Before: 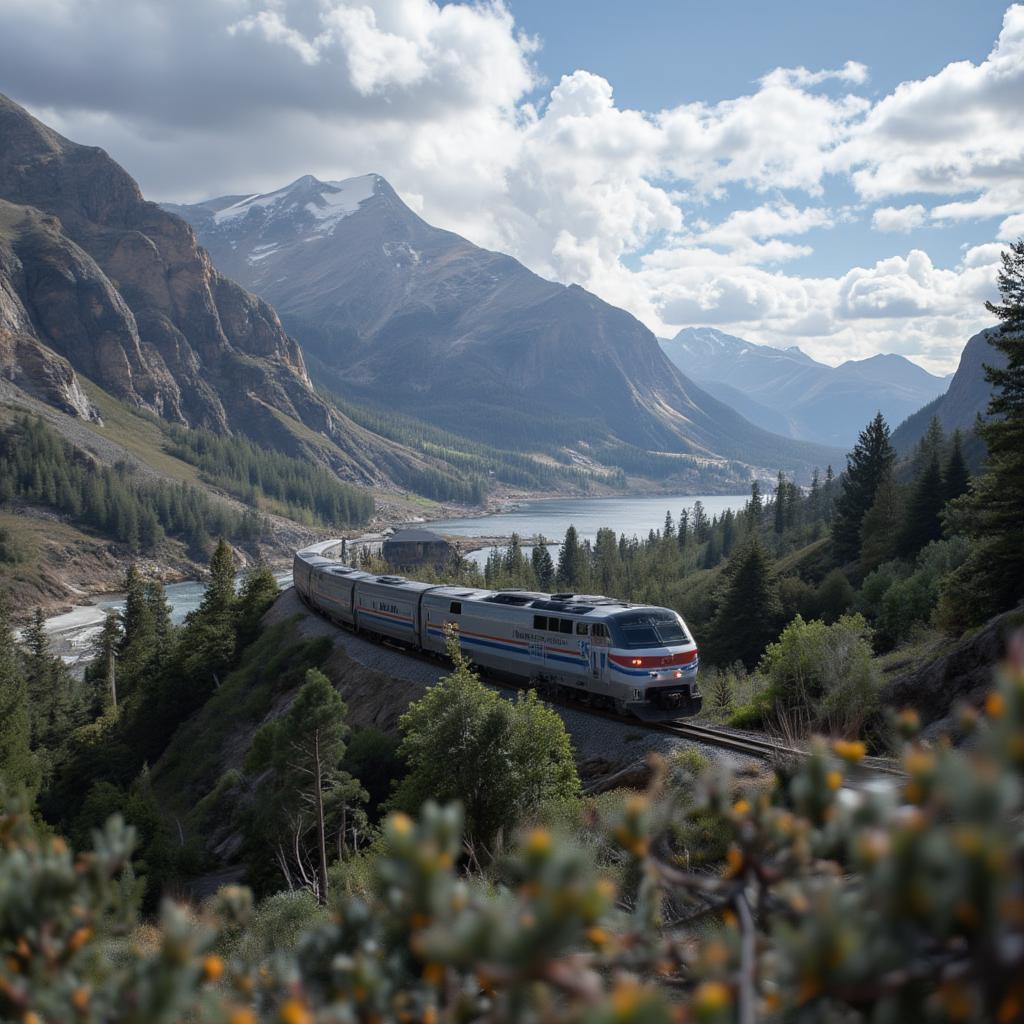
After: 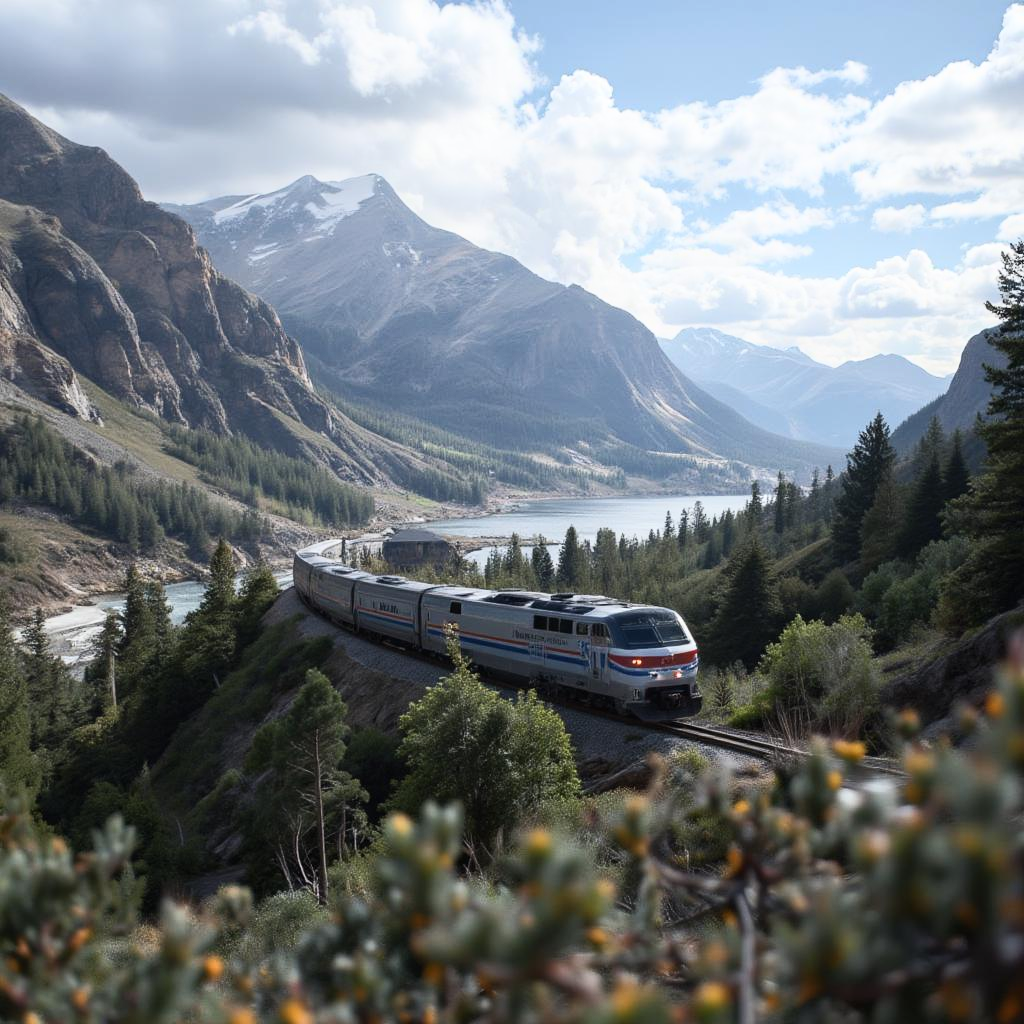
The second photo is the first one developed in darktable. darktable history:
tone curve: curves: ch0 [(0, 0) (0.003, 0.017) (0.011, 0.018) (0.025, 0.03) (0.044, 0.051) (0.069, 0.075) (0.1, 0.104) (0.136, 0.138) (0.177, 0.183) (0.224, 0.237) (0.277, 0.294) (0.335, 0.361) (0.399, 0.446) (0.468, 0.552) (0.543, 0.66) (0.623, 0.753) (0.709, 0.843) (0.801, 0.912) (0.898, 0.962) (1, 1)], color space Lab, independent channels, preserve colors none
